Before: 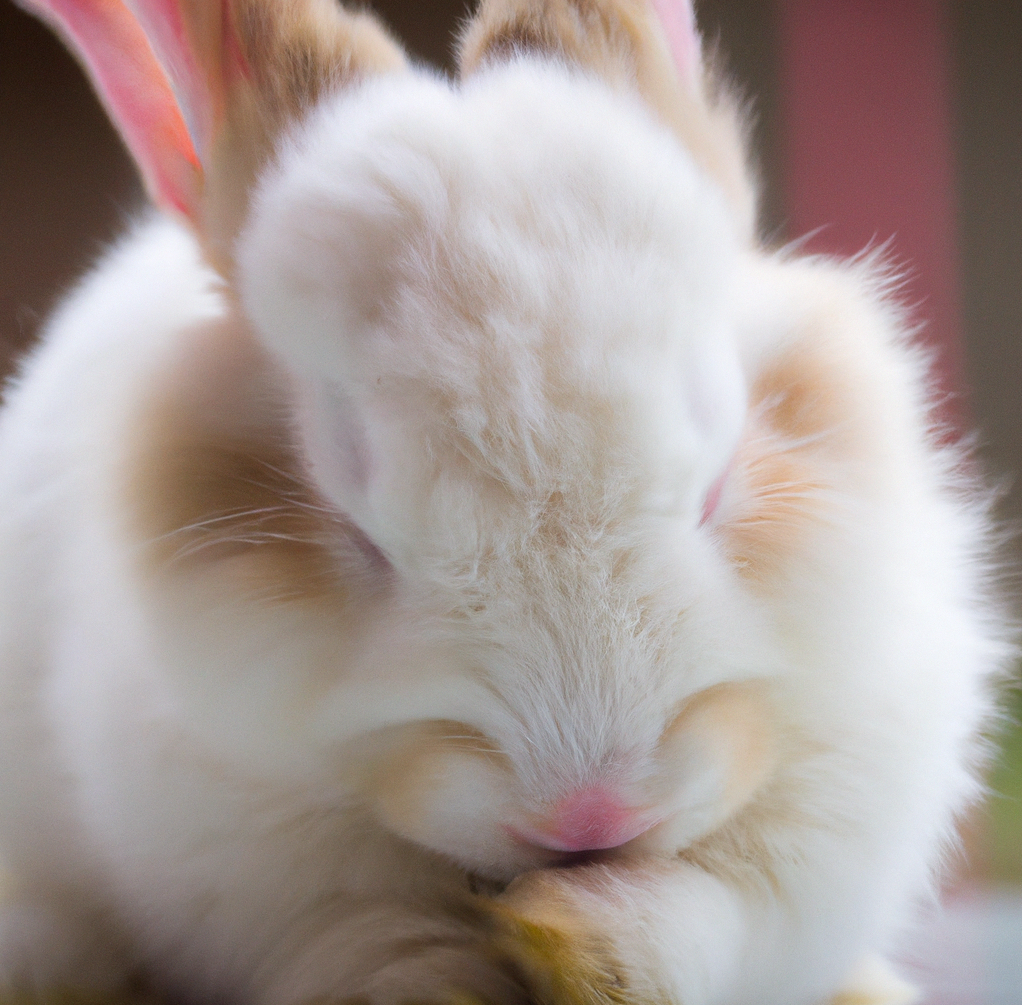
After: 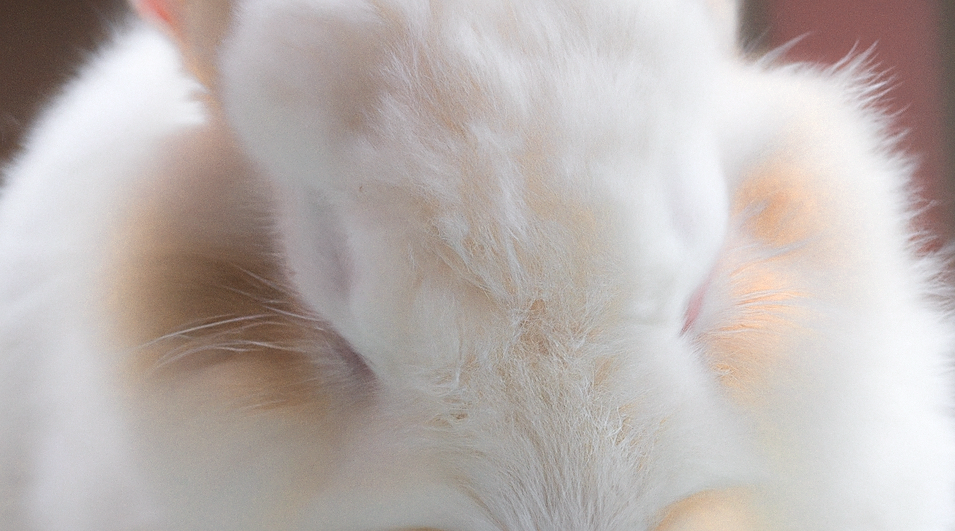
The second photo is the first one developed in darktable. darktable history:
sharpen: amount 0.497
color zones: curves: ch0 [(0.018, 0.548) (0.224, 0.64) (0.425, 0.447) (0.675, 0.575) (0.732, 0.579)]; ch1 [(0.066, 0.487) (0.25, 0.5) (0.404, 0.43) (0.75, 0.421) (0.956, 0.421)]; ch2 [(0.044, 0.561) (0.215, 0.465) (0.399, 0.544) (0.465, 0.548) (0.614, 0.447) (0.724, 0.43) (0.882, 0.623) (0.956, 0.632)], mix 29.67%
crop: left 1.814%, top 19.186%, right 4.675%, bottom 27.96%
contrast brightness saturation: saturation -0.157
